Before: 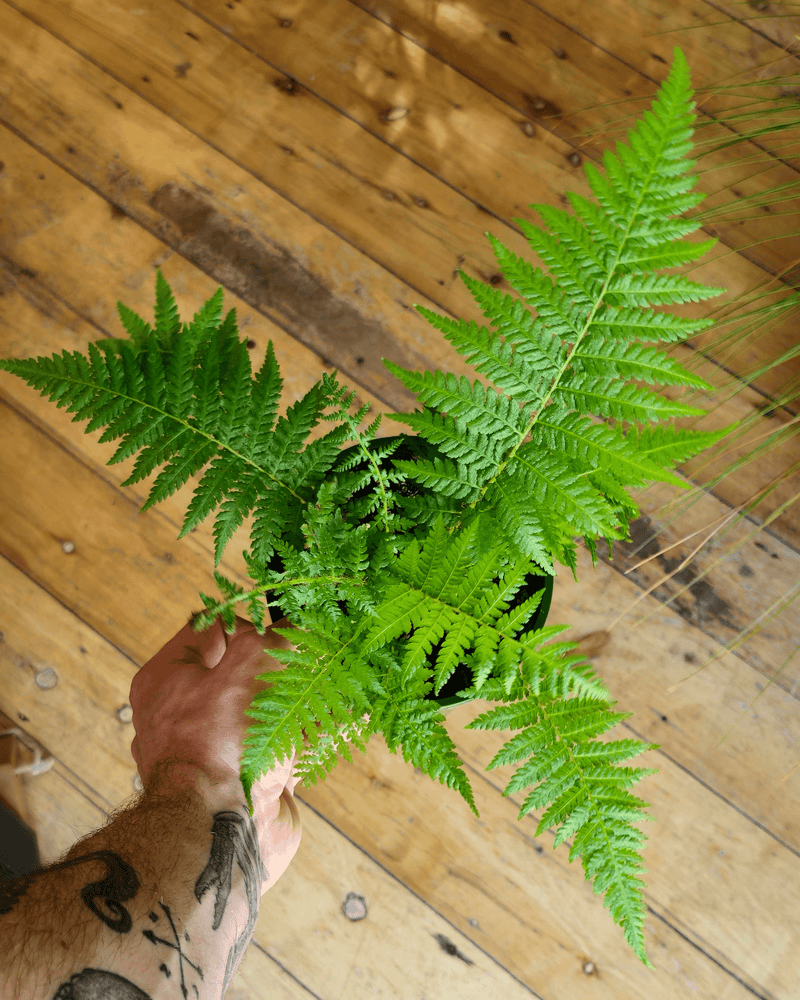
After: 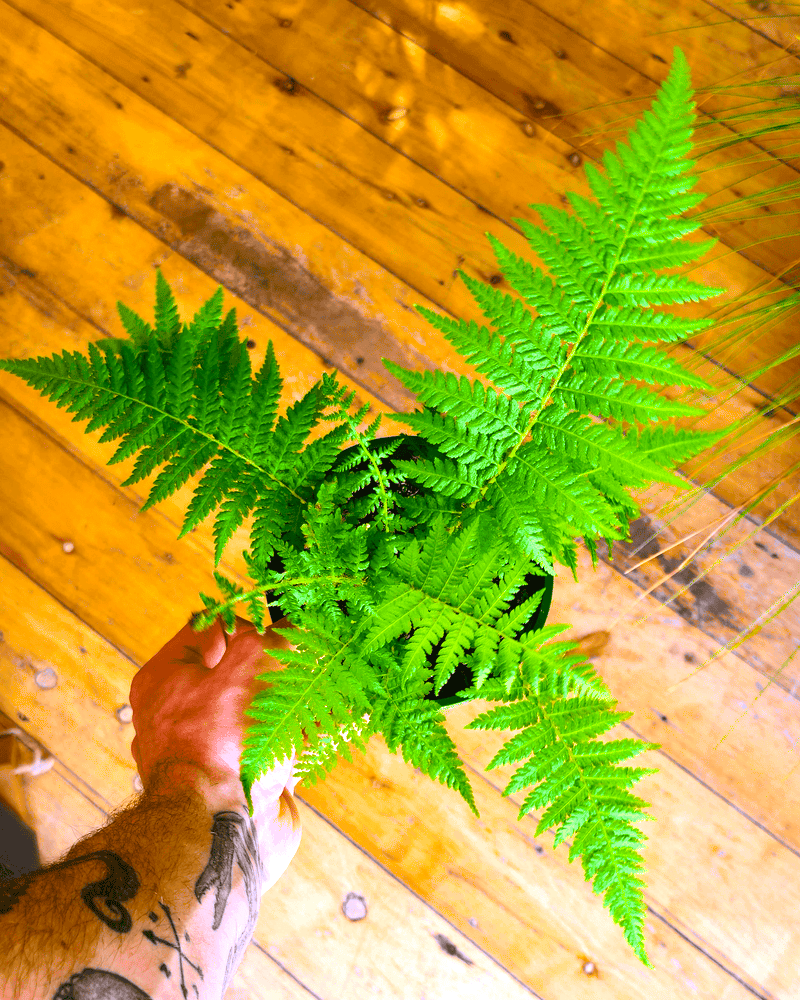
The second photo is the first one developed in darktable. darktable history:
contrast brightness saturation: contrast 0.07, brightness 0.08, saturation 0.18
white balance: red 1.042, blue 1.17
color balance rgb: linear chroma grading › global chroma 20%, perceptual saturation grading › global saturation 25%, perceptual brilliance grading › global brilliance 20%, global vibrance 20%
